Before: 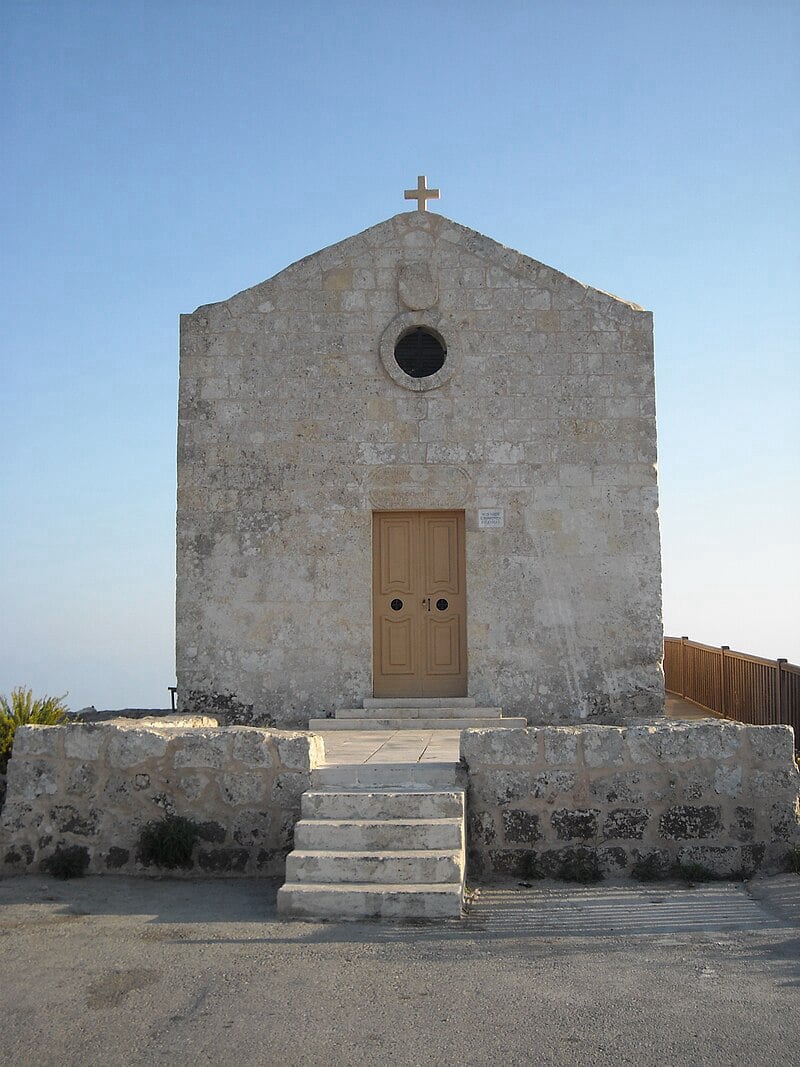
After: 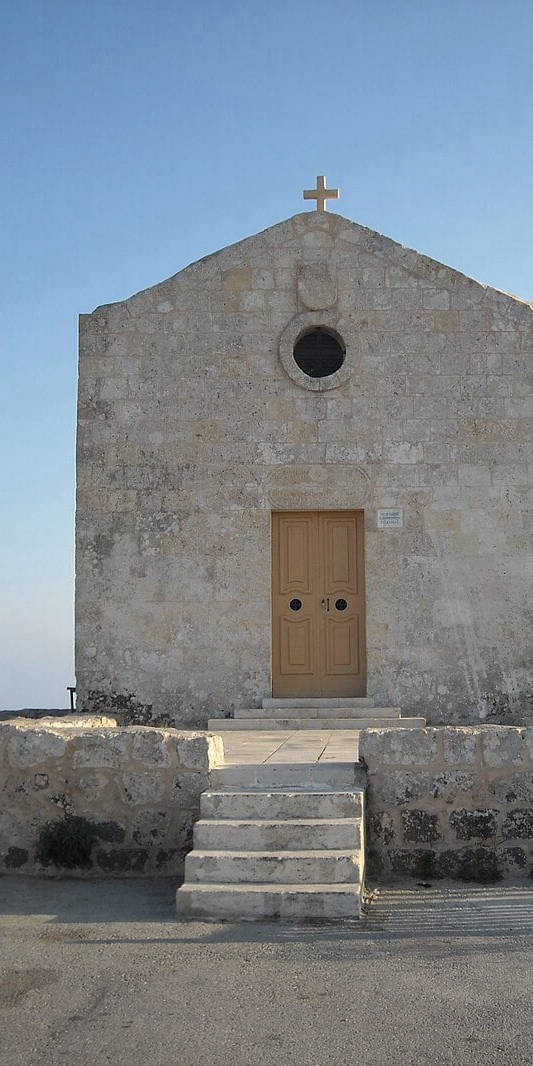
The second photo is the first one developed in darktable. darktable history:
color zones: curves: ch0 [(0, 0.5) (0.143, 0.5) (0.286, 0.5) (0.429, 0.495) (0.571, 0.437) (0.714, 0.44) (0.857, 0.496) (1, 0.5)]
crop and rotate: left 12.673%, right 20.66%
